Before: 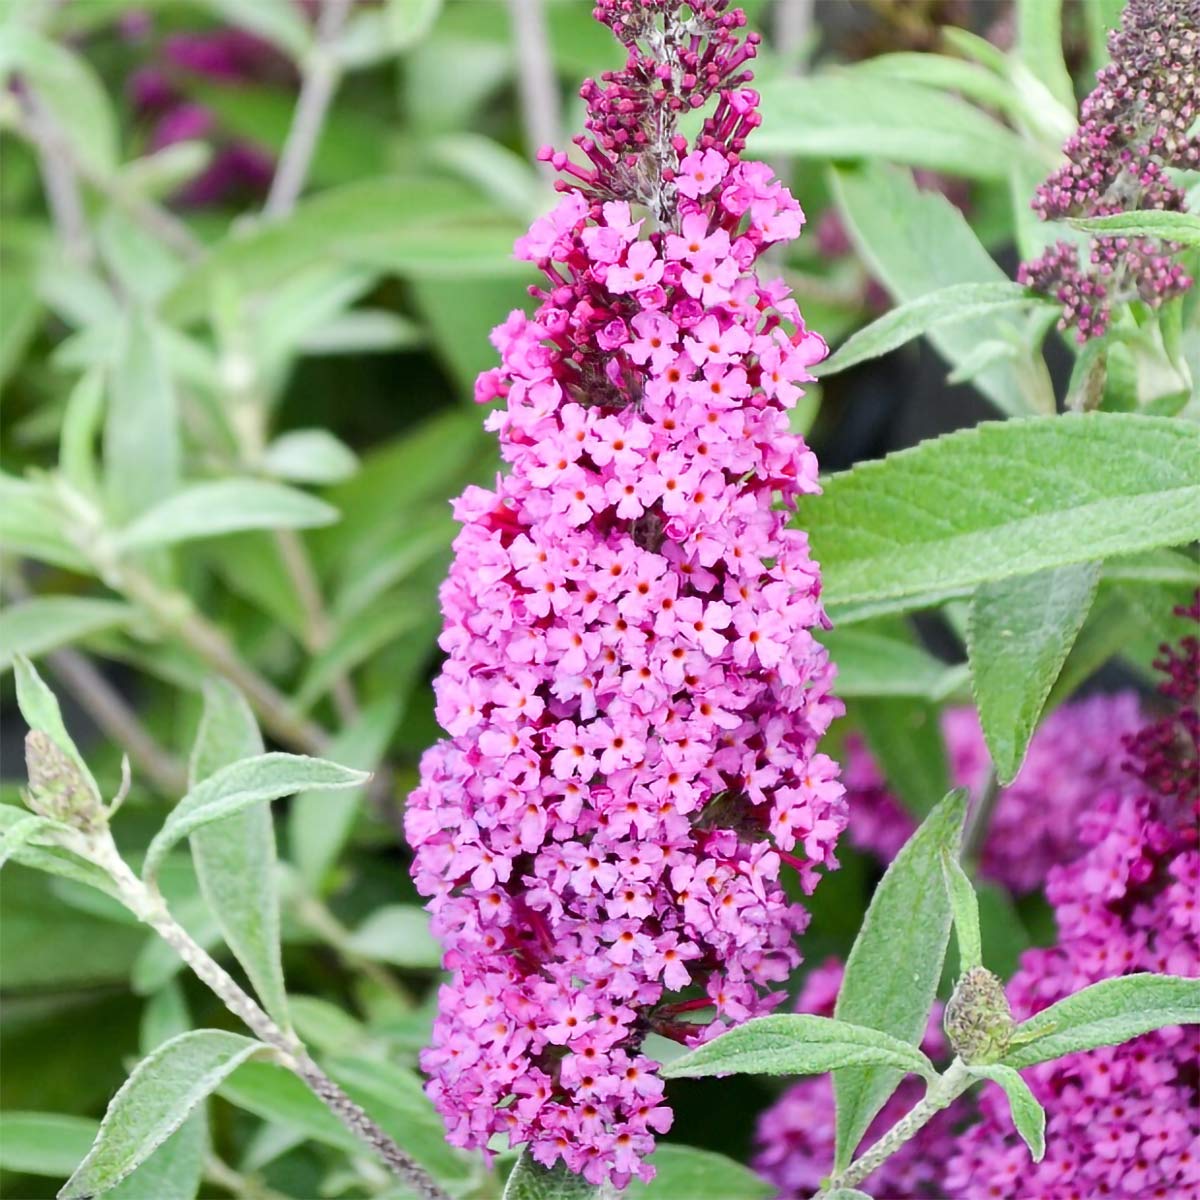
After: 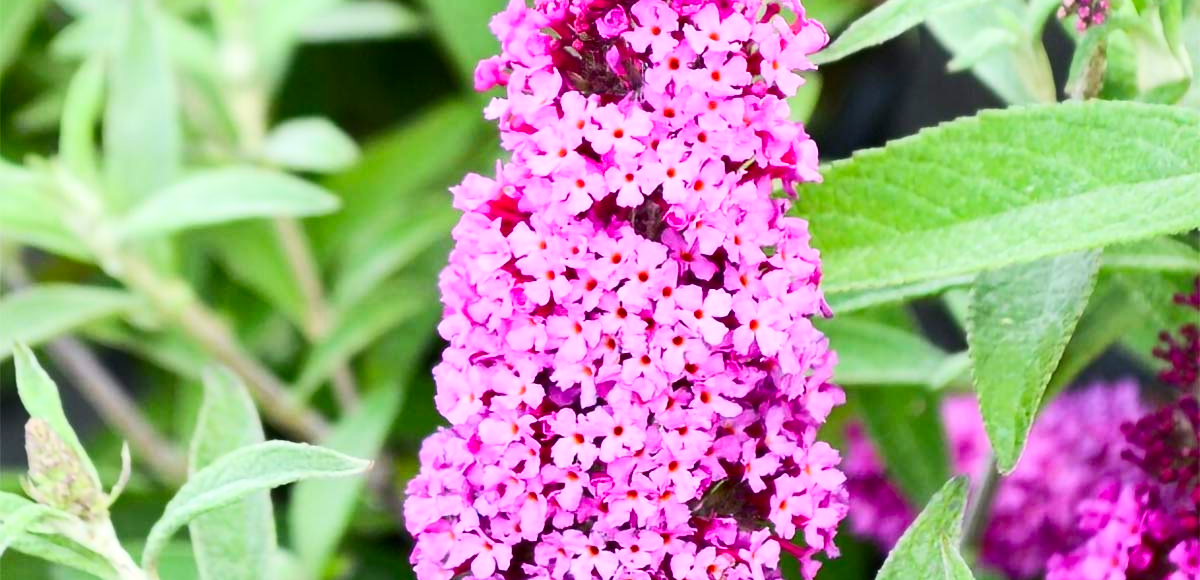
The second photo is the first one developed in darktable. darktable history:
crop and rotate: top 26.056%, bottom 25.543%
contrast brightness saturation: contrast 0.23, brightness 0.1, saturation 0.29
